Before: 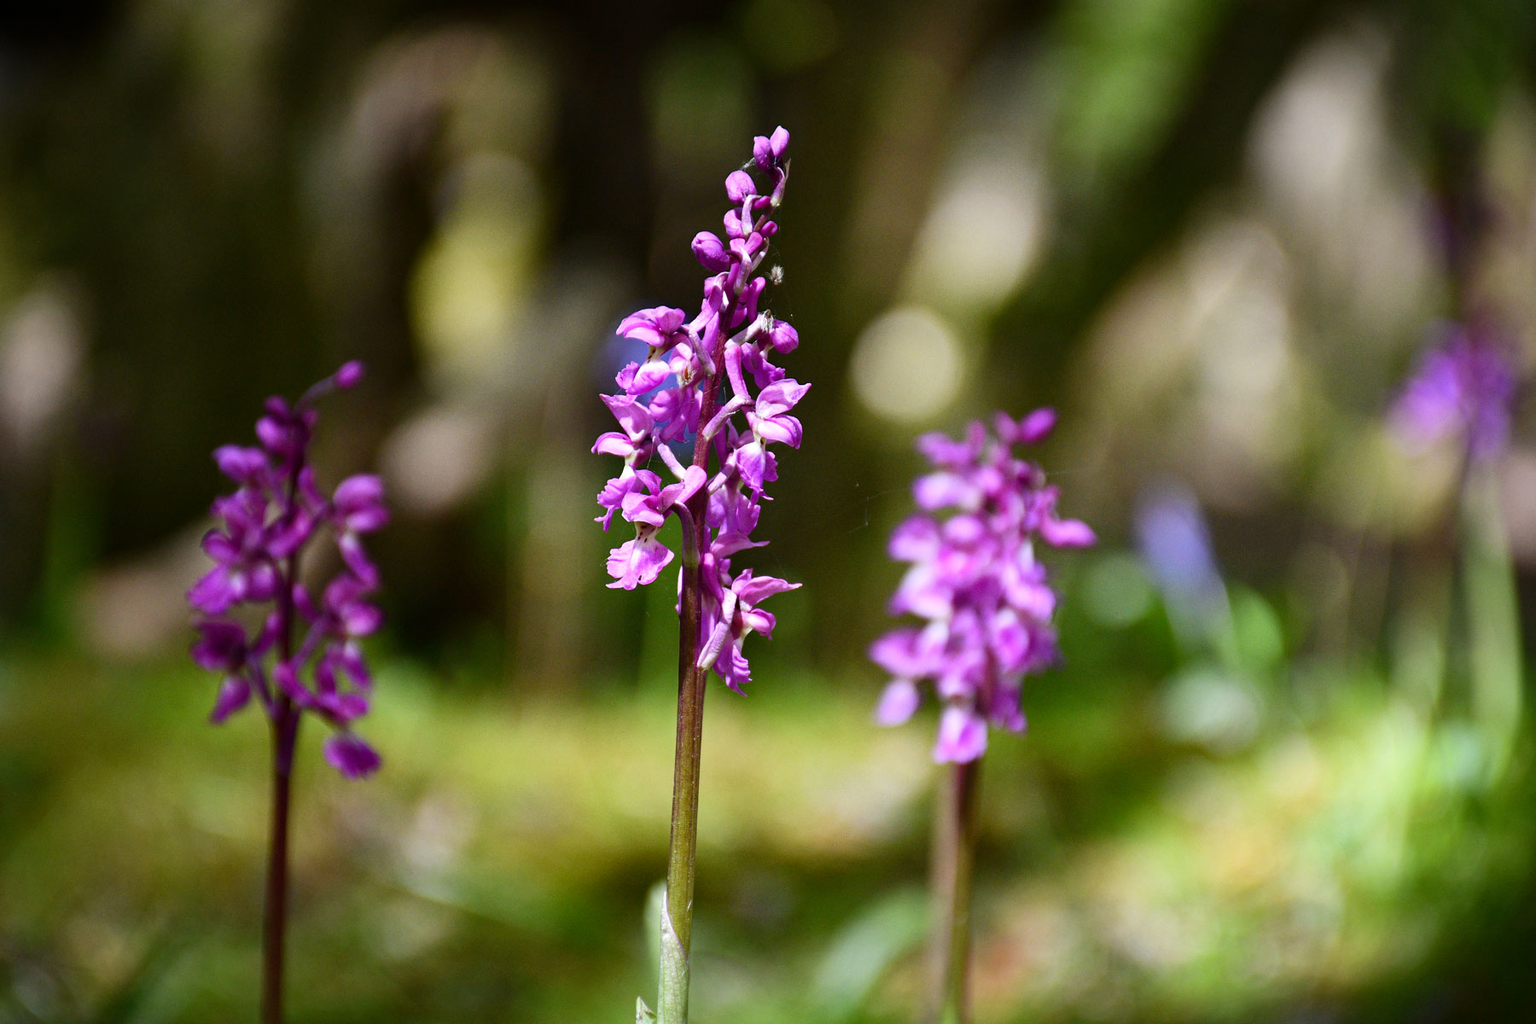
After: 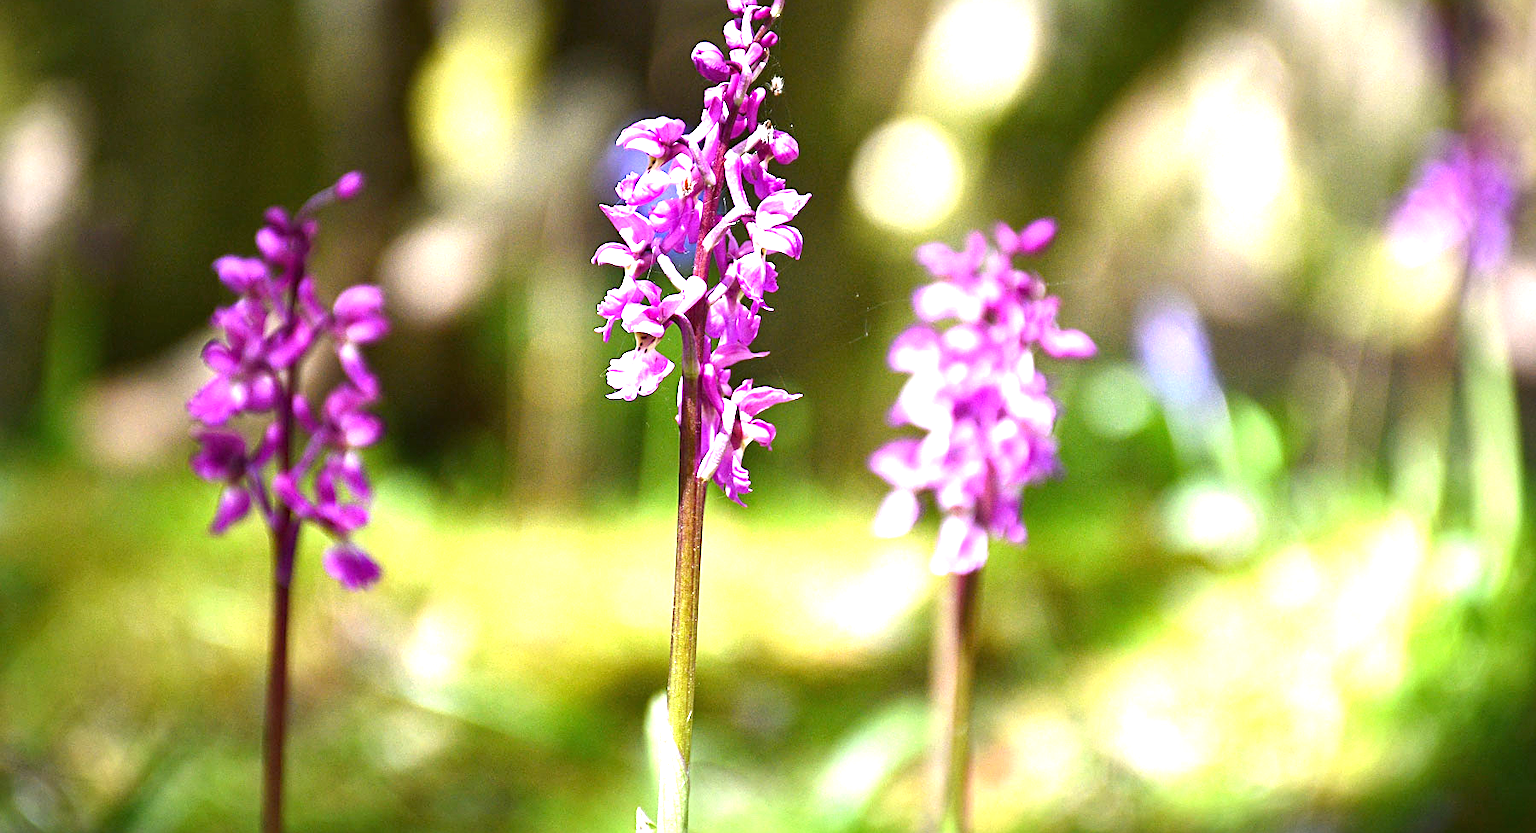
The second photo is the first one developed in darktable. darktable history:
sharpen: on, module defaults
exposure: black level correction 0, exposure 1.7 EV, compensate exposure bias true, compensate highlight preservation false
crop and rotate: top 18.507%
